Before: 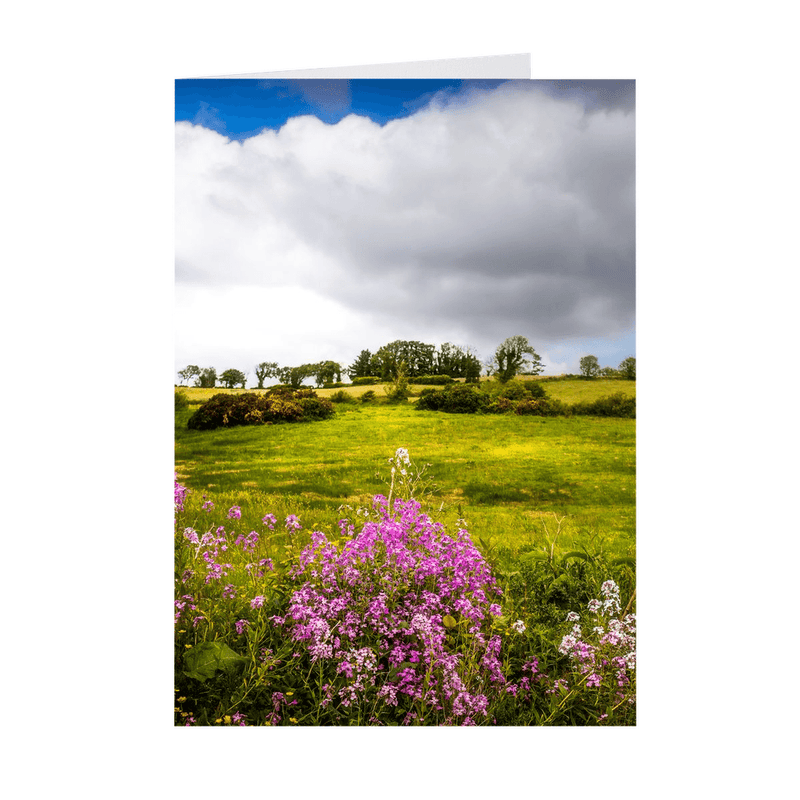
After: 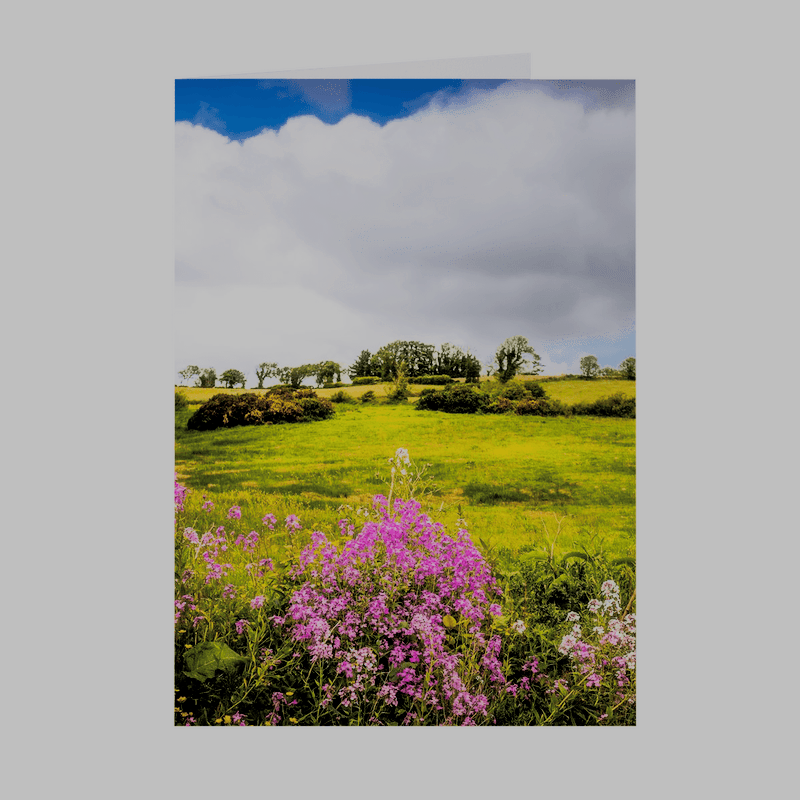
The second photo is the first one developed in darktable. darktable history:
exposure: exposure -0.146 EV, compensate highlight preservation false
filmic rgb: middle gray luminance 3.4%, black relative exposure -6.03 EV, white relative exposure 6.38 EV, dynamic range scaling 21.97%, target black luminance 0%, hardness 2.32, latitude 46.35%, contrast 0.785, highlights saturation mix 99.96%, shadows ↔ highlights balance 0.103%
tone equalizer: -8 EV 0.015 EV, -7 EV -0.041 EV, -6 EV 0.009 EV, -5 EV 0.032 EV, -4 EV 0.248 EV, -3 EV 0.651 EV, -2 EV 0.589 EV, -1 EV 0.18 EV, +0 EV 0.028 EV, edges refinement/feathering 500, mask exposure compensation -1.57 EV, preserve details no
